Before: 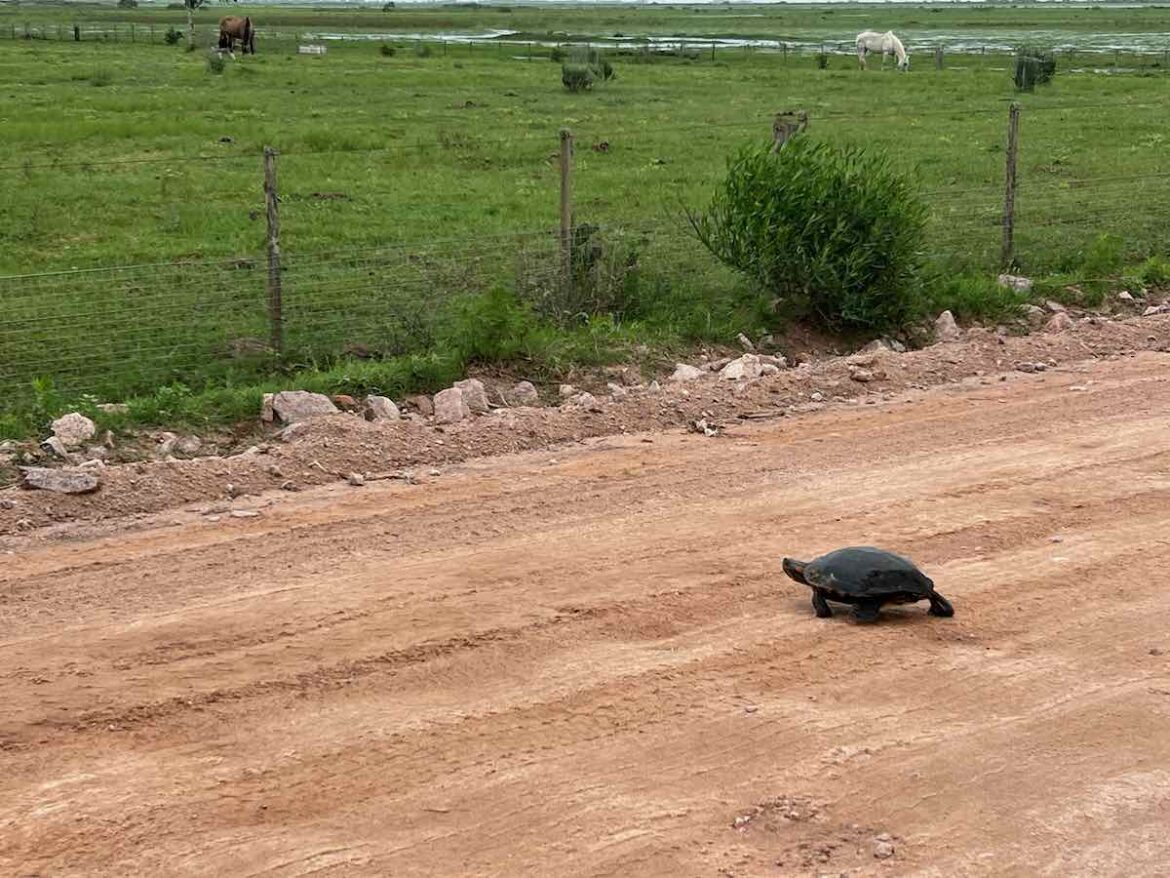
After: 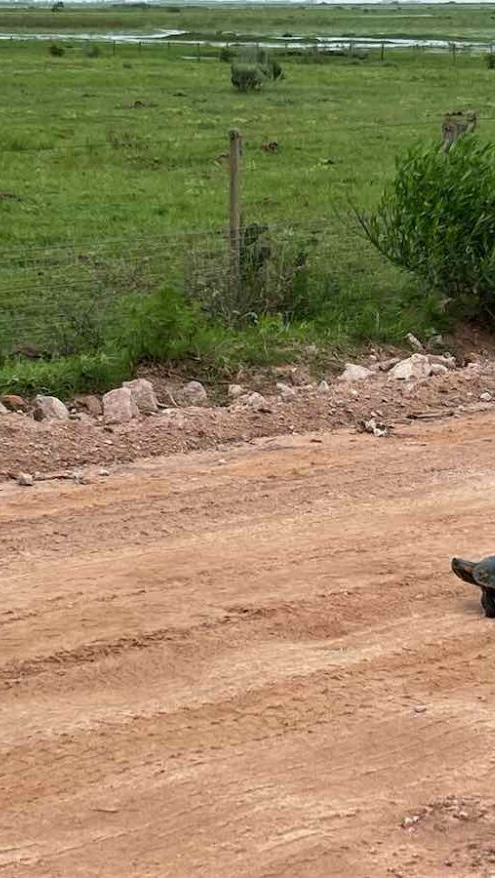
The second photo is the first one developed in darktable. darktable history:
crop: left 28.293%, right 29.395%
